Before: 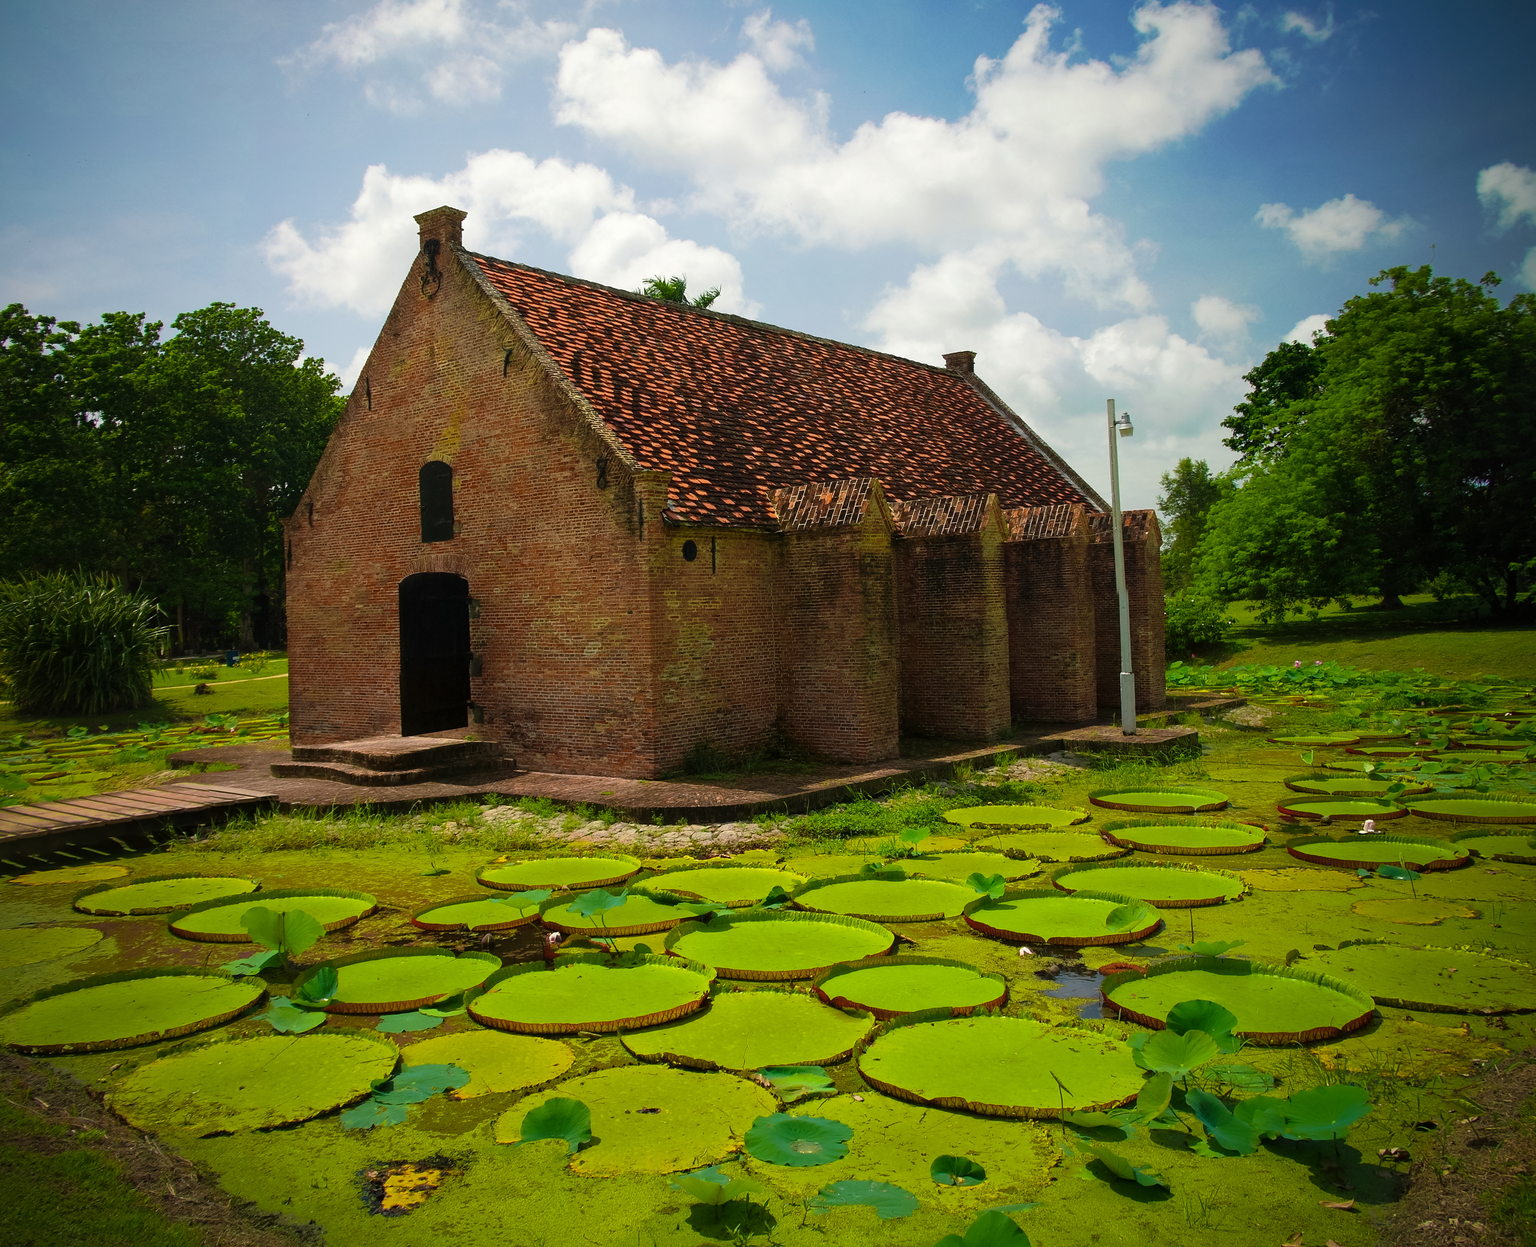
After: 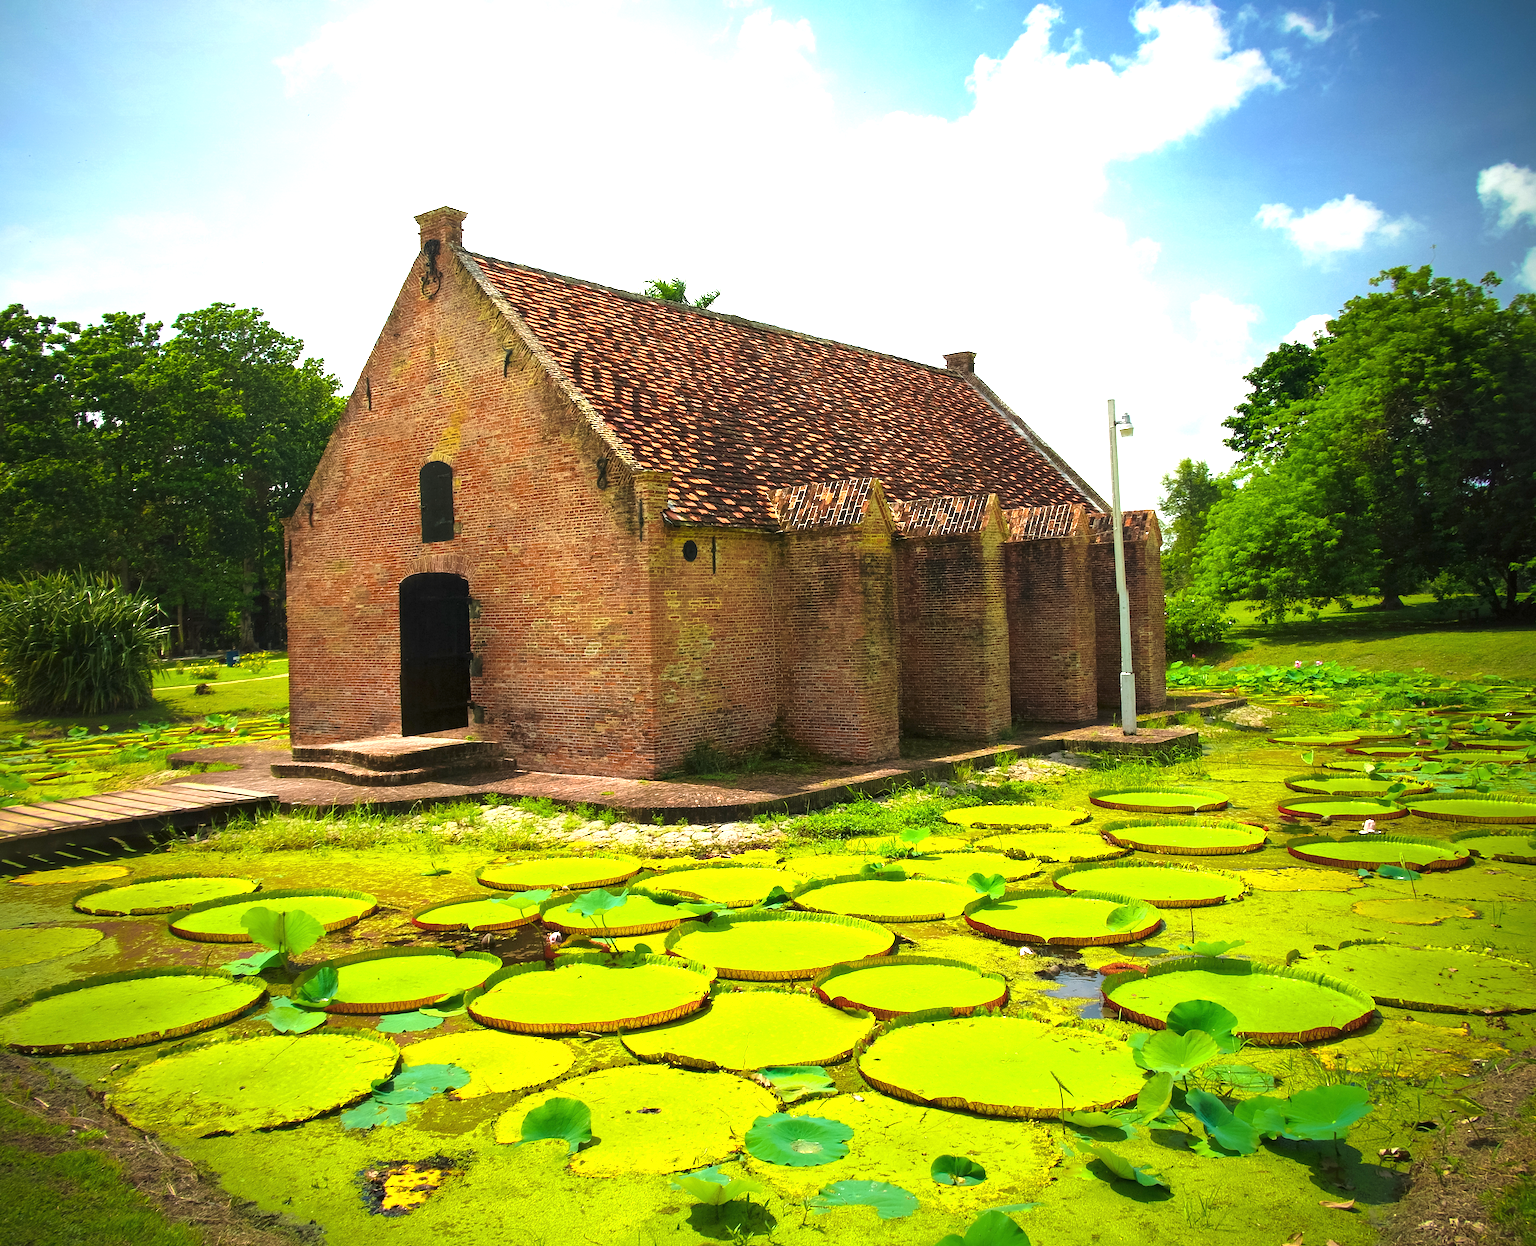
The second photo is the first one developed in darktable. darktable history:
exposure: black level correction 0, exposure 1.518 EV, compensate highlight preservation false
